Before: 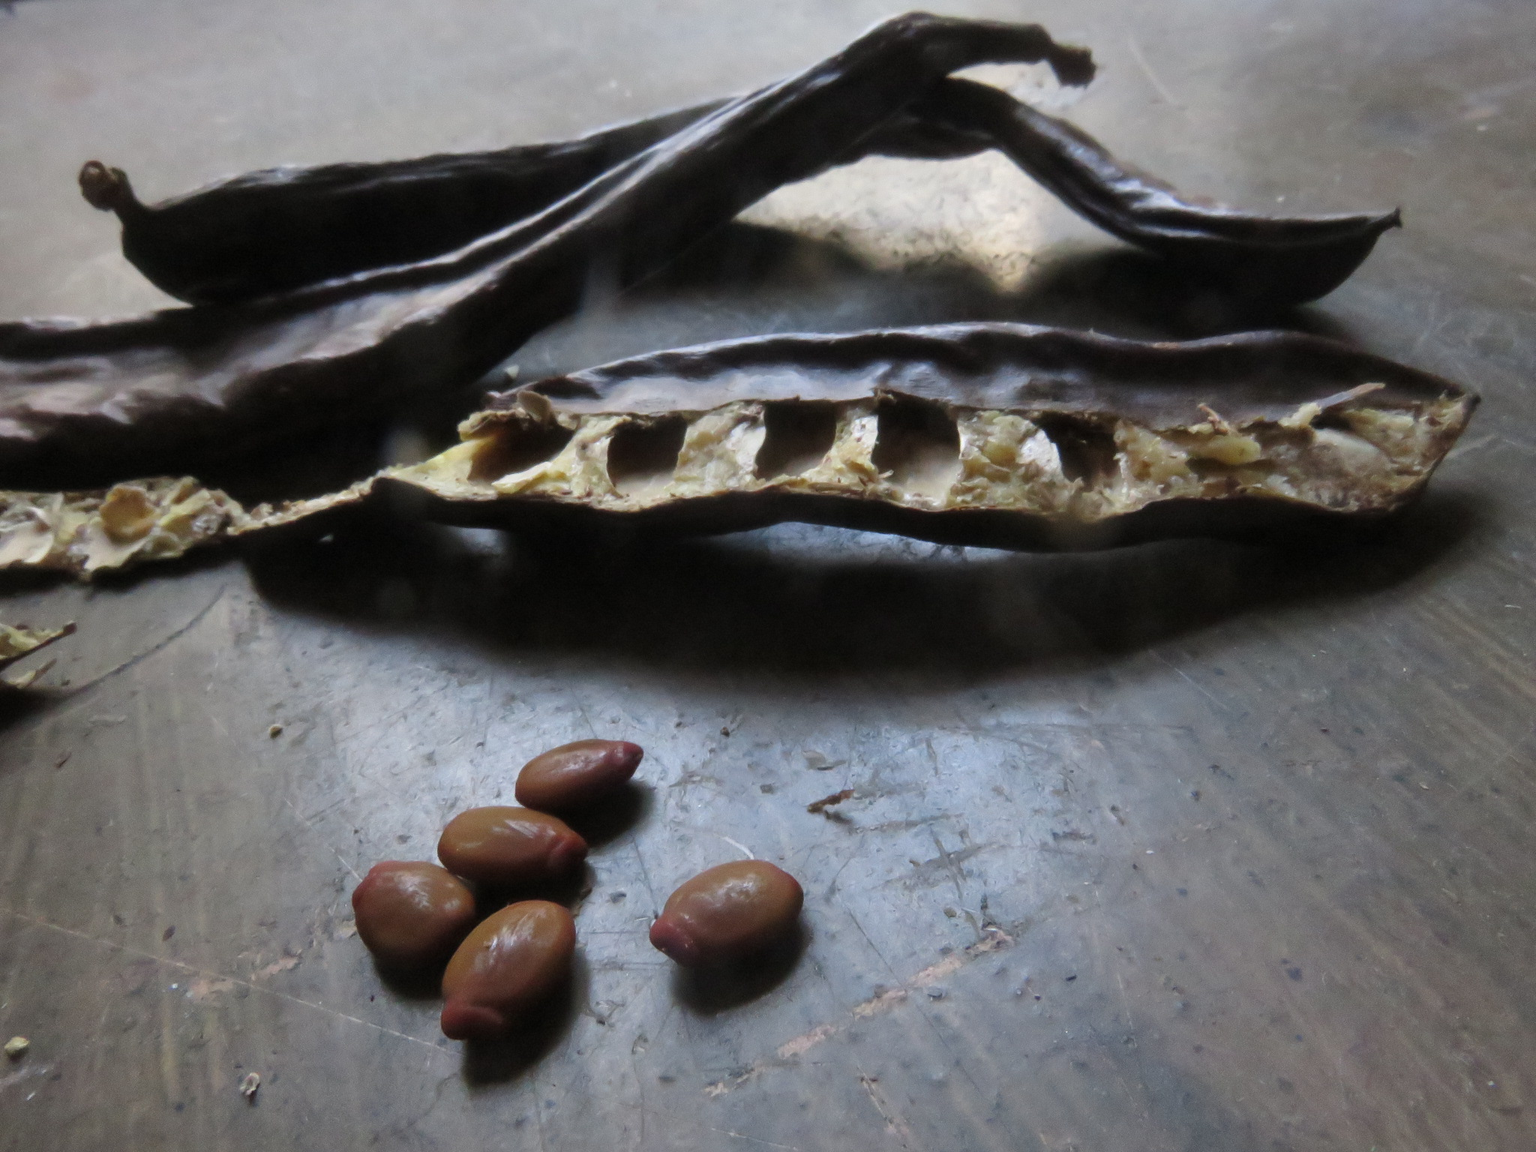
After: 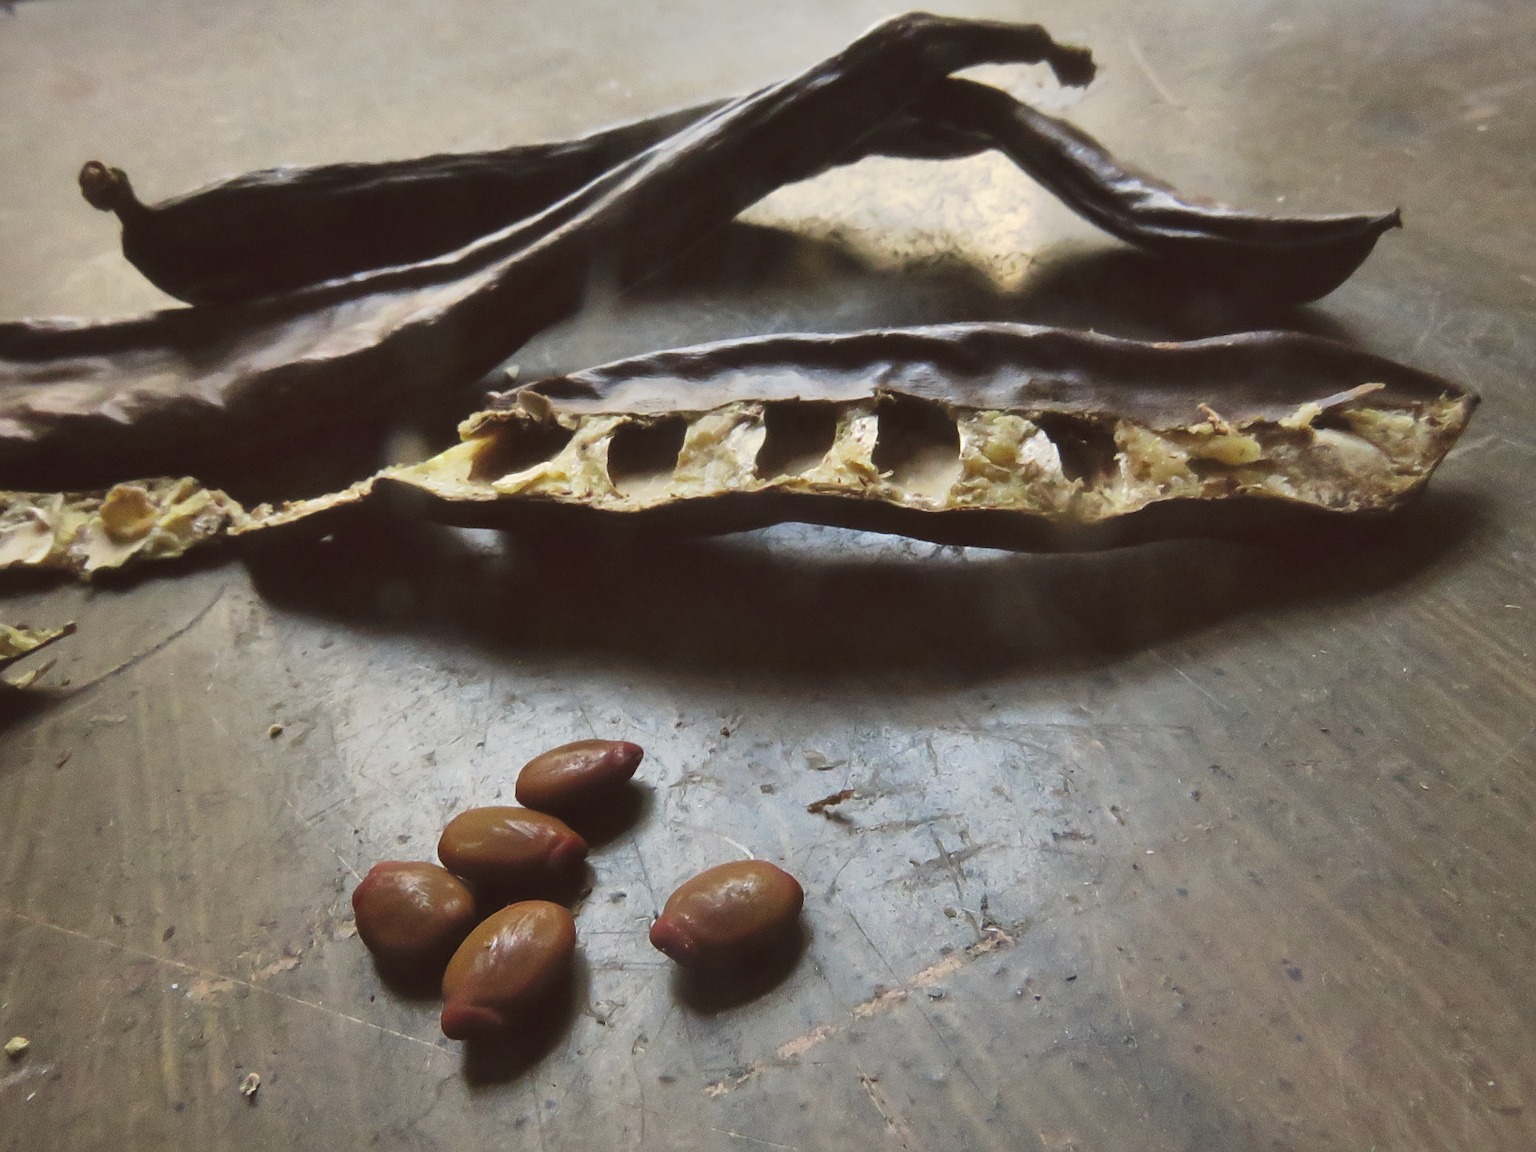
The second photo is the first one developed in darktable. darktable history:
shadows and highlights: shadows color adjustment 97.66%, soften with gaussian
sharpen: on, module defaults
tone equalizer: on, module defaults
color balance: lift [1.005, 1.002, 0.998, 0.998], gamma [1, 1.021, 1.02, 0.979], gain [0.923, 1.066, 1.056, 0.934]
tone curve: curves: ch0 [(0, 0) (0.003, 0.024) (0.011, 0.029) (0.025, 0.044) (0.044, 0.072) (0.069, 0.104) (0.1, 0.131) (0.136, 0.159) (0.177, 0.191) (0.224, 0.245) (0.277, 0.298) (0.335, 0.354) (0.399, 0.428) (0.468, 0.503) (0.543, 0.596) (0.623, 0.684) (0.709, 0.781) (0.801, 0.843) (0.898, 0.946) (1, 1)], preserve colors none
